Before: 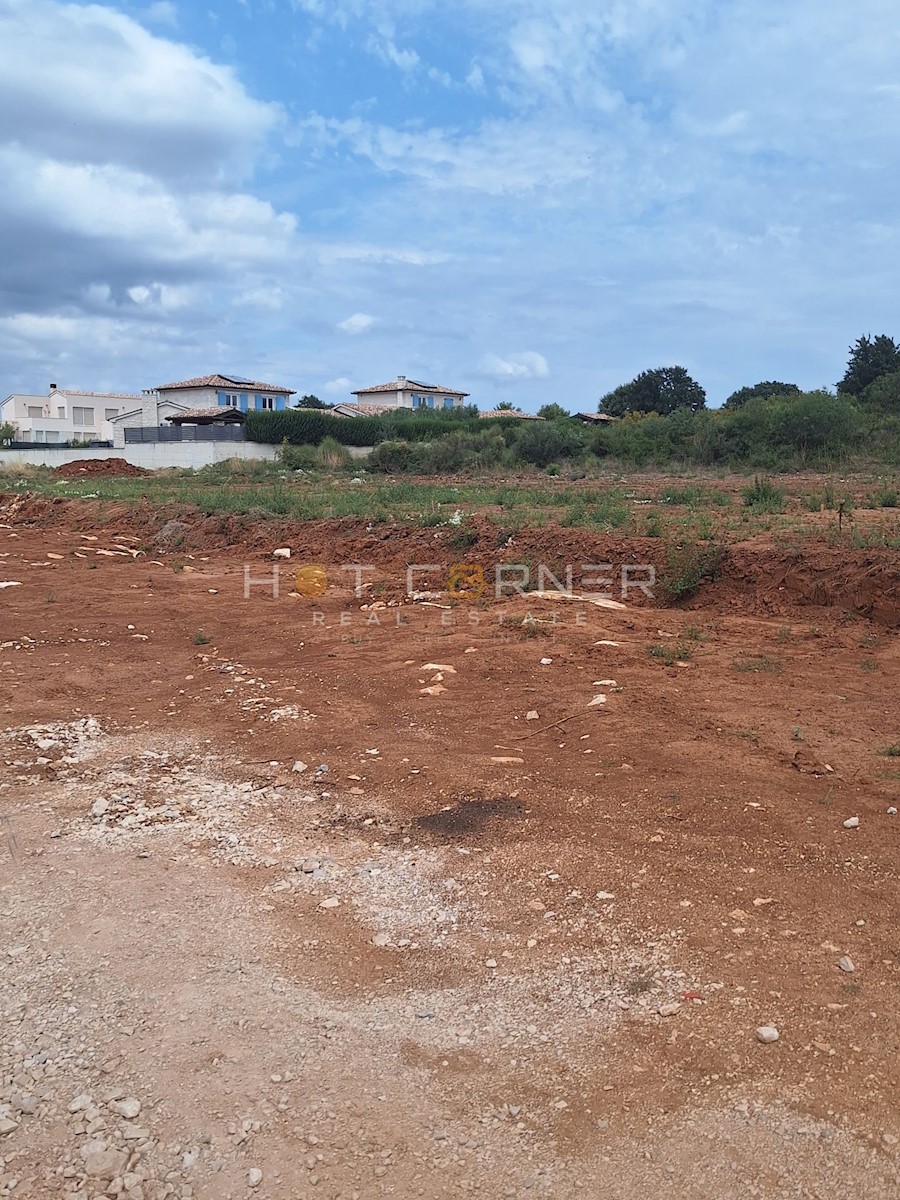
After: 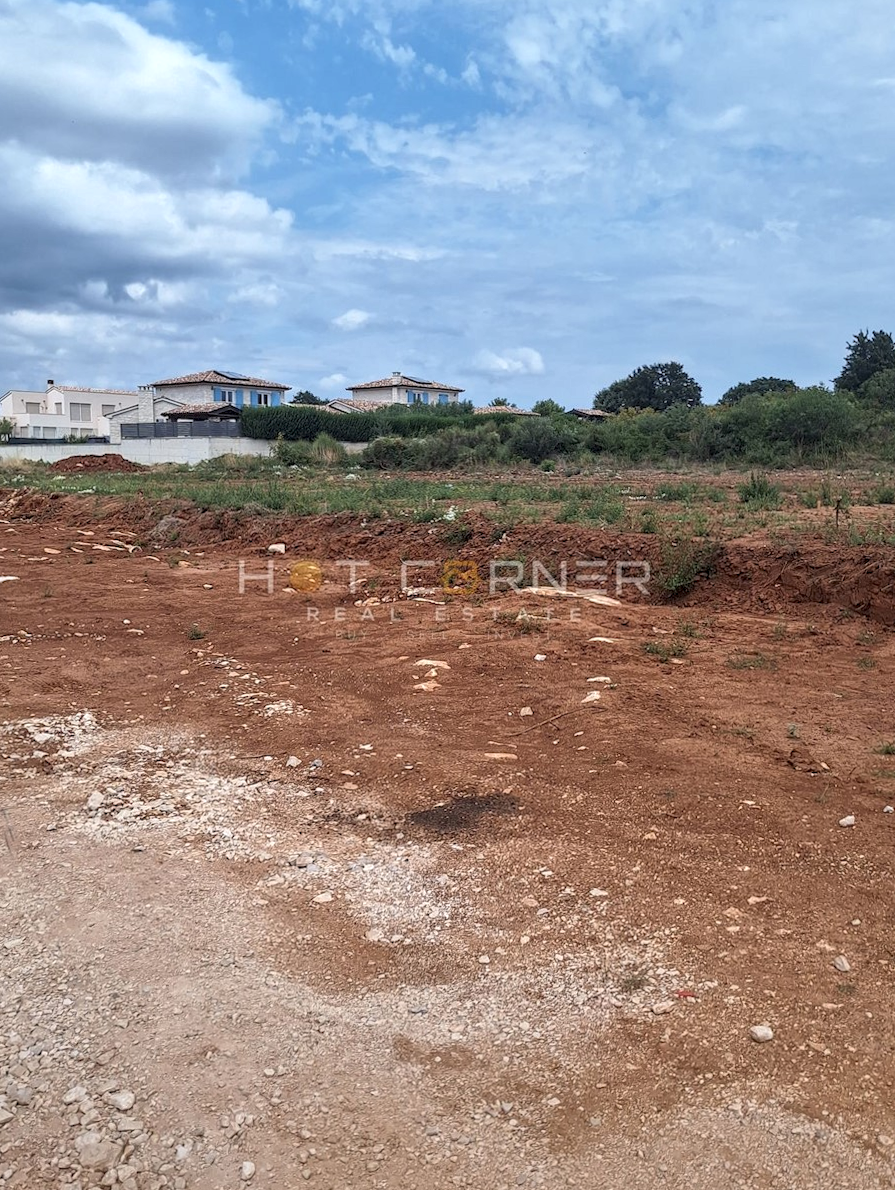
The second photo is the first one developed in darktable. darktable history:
rotate and perspective: rotation 0.192°, lens shift (horizontal) -0.015, crop left 0.005, crop right 0.996, crop top 0.006, crop bottom 0.99
local contrast: highlights 61%, detail 143%, midtone range 0.428
